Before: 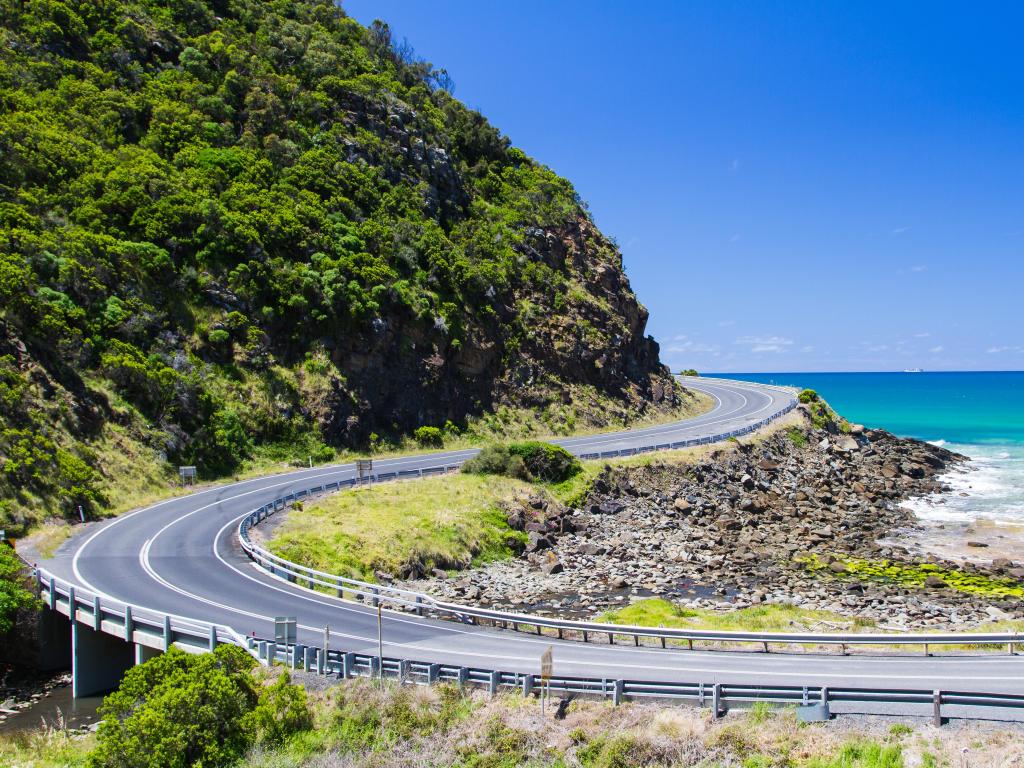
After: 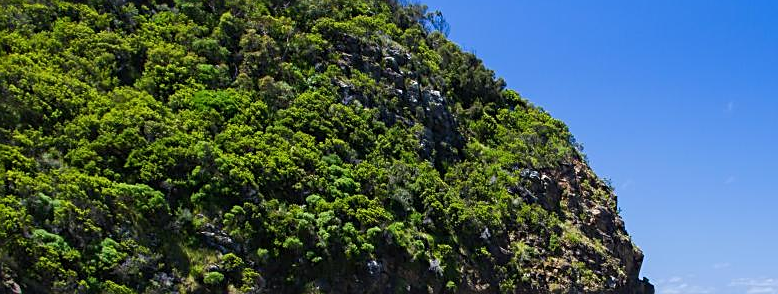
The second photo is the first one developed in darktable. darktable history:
crop: left 0.564%, top 7.631%, right 23.407%, bottom 54.003%
sharpen: on, module defaults
